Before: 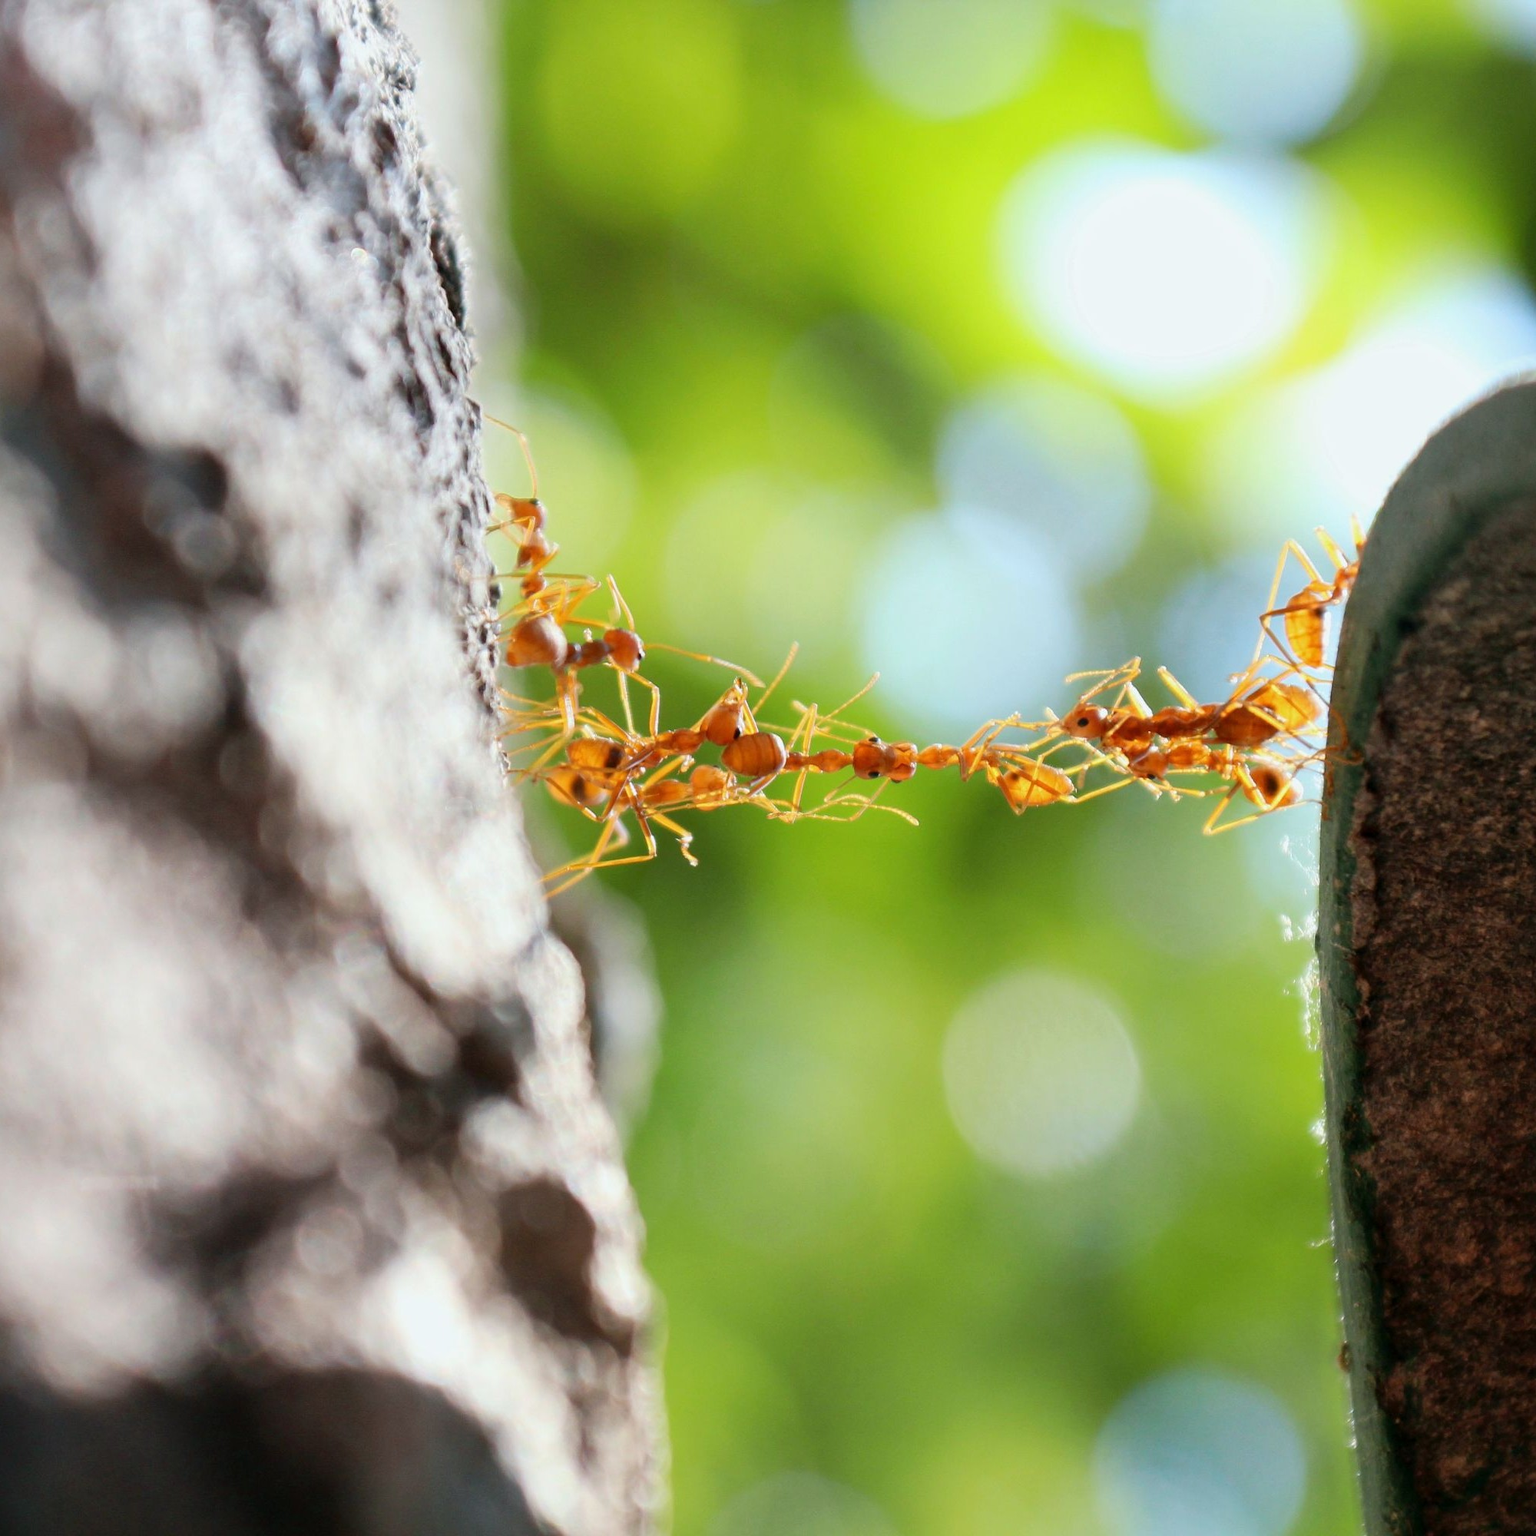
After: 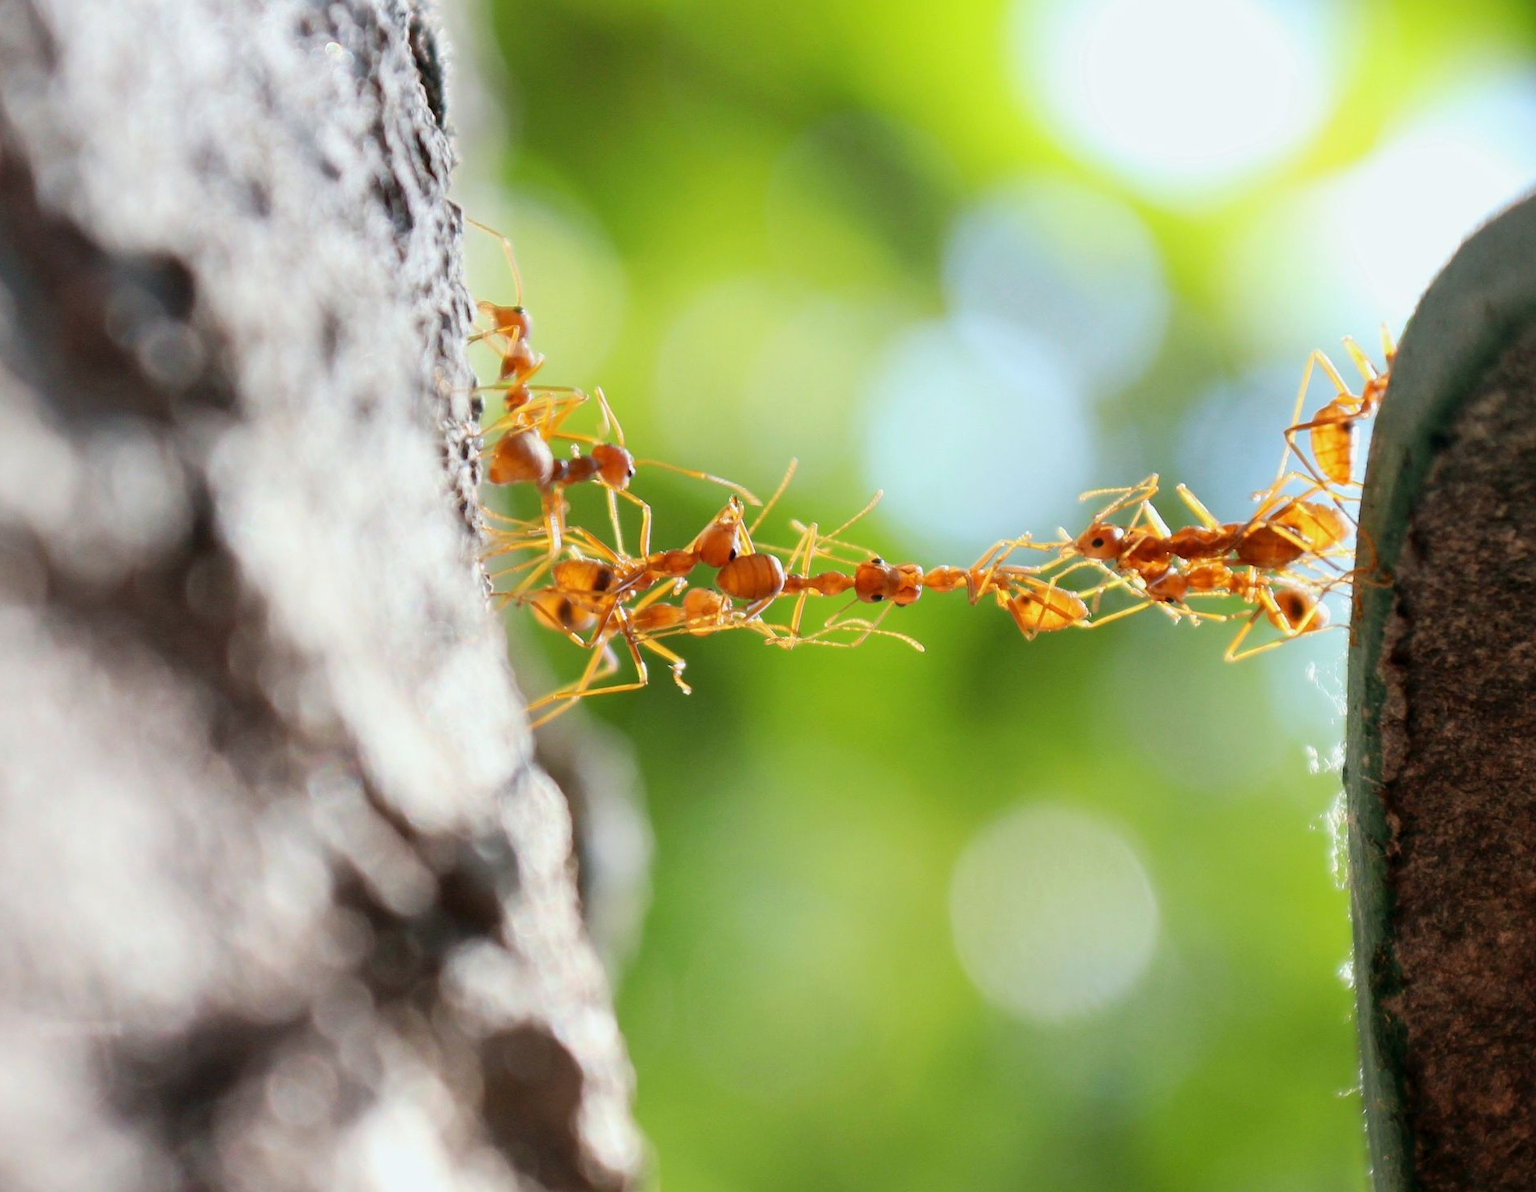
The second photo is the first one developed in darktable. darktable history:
crop and rotate: left 2.819%, top 13.599%, right 2.429%, bottom 12.842%
